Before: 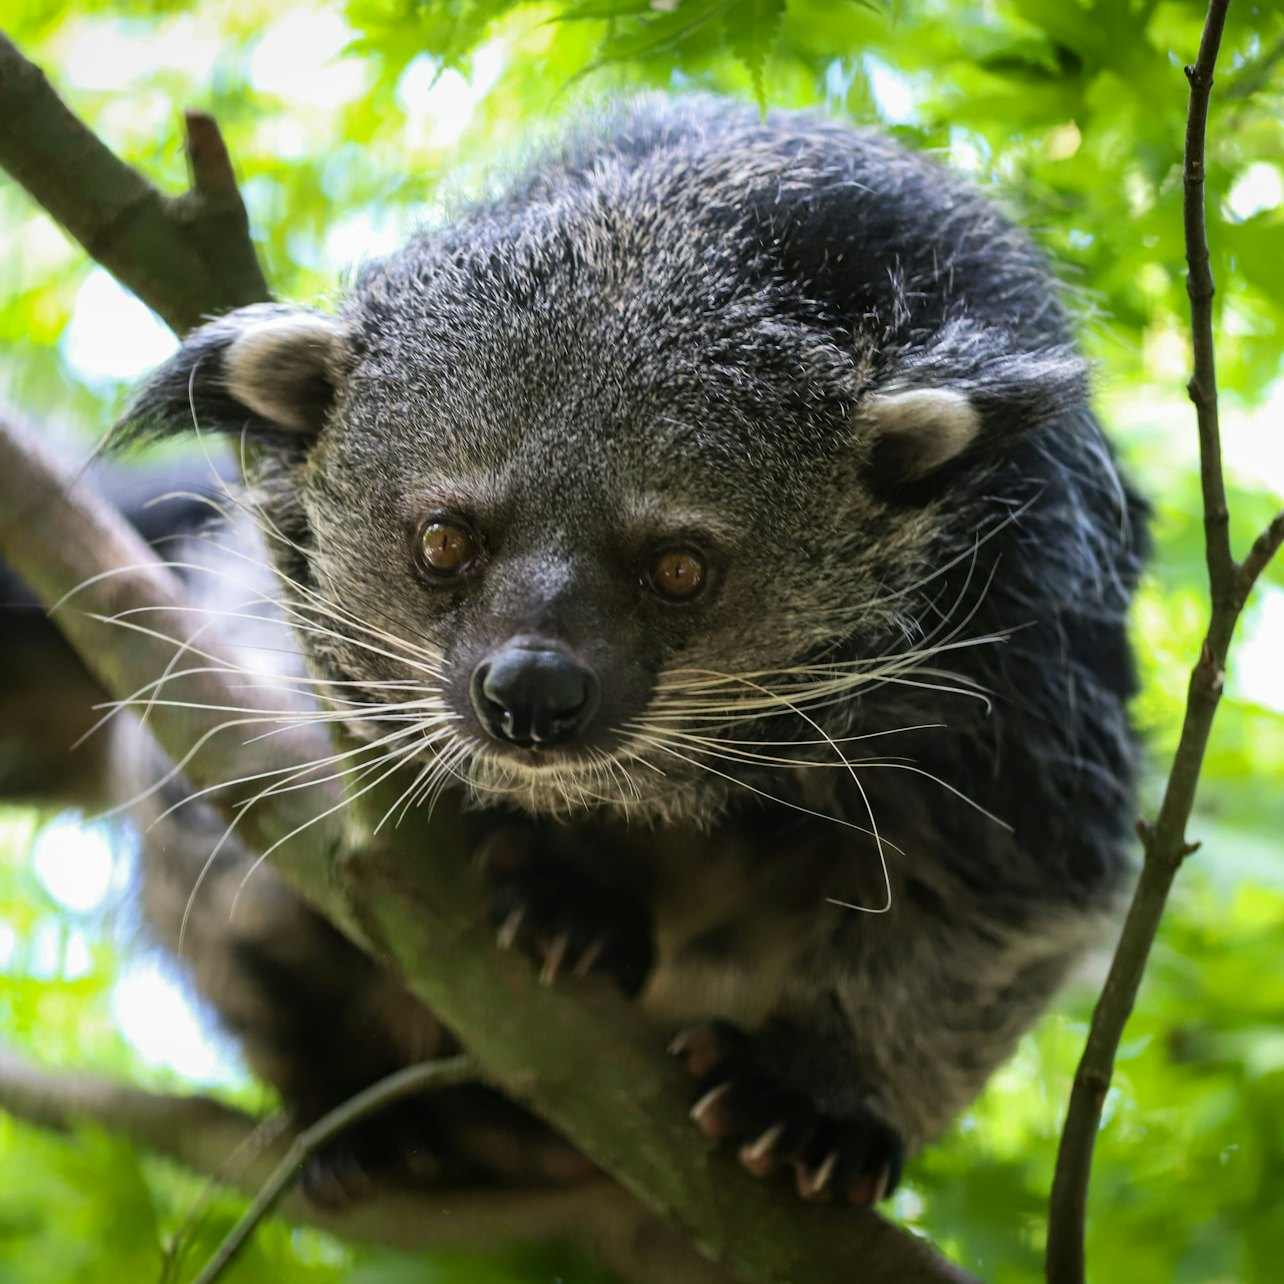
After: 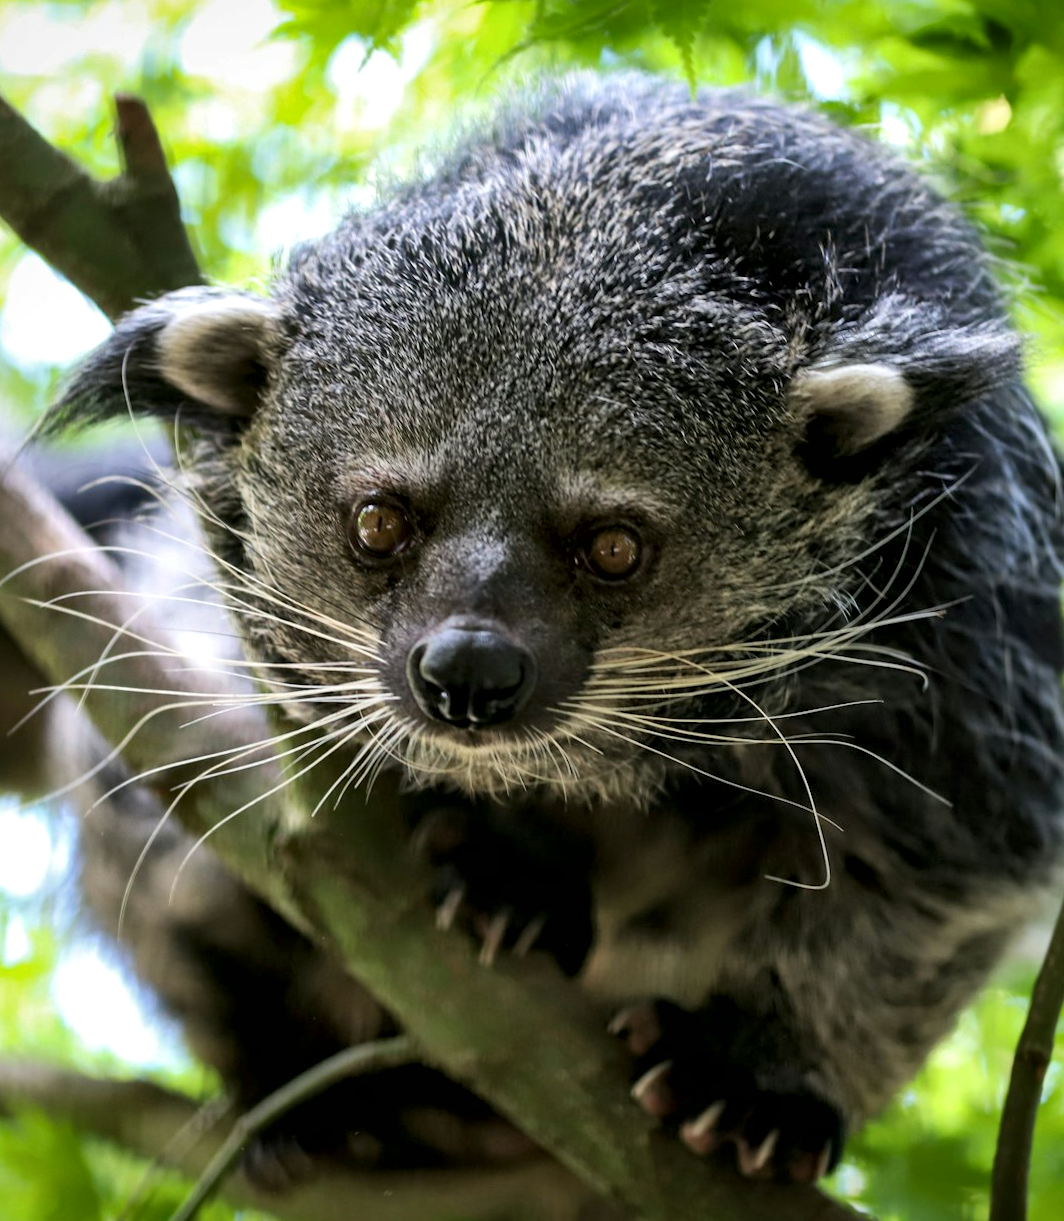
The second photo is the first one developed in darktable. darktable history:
crop and rotate: angle 0.631°, left 4.537%, top 1.156%, right 11.667%, bottom 2.662%
local contrast: mode bilateral grid, contrast 24, coarseness 60, detail 152%, midtone range 0.2
